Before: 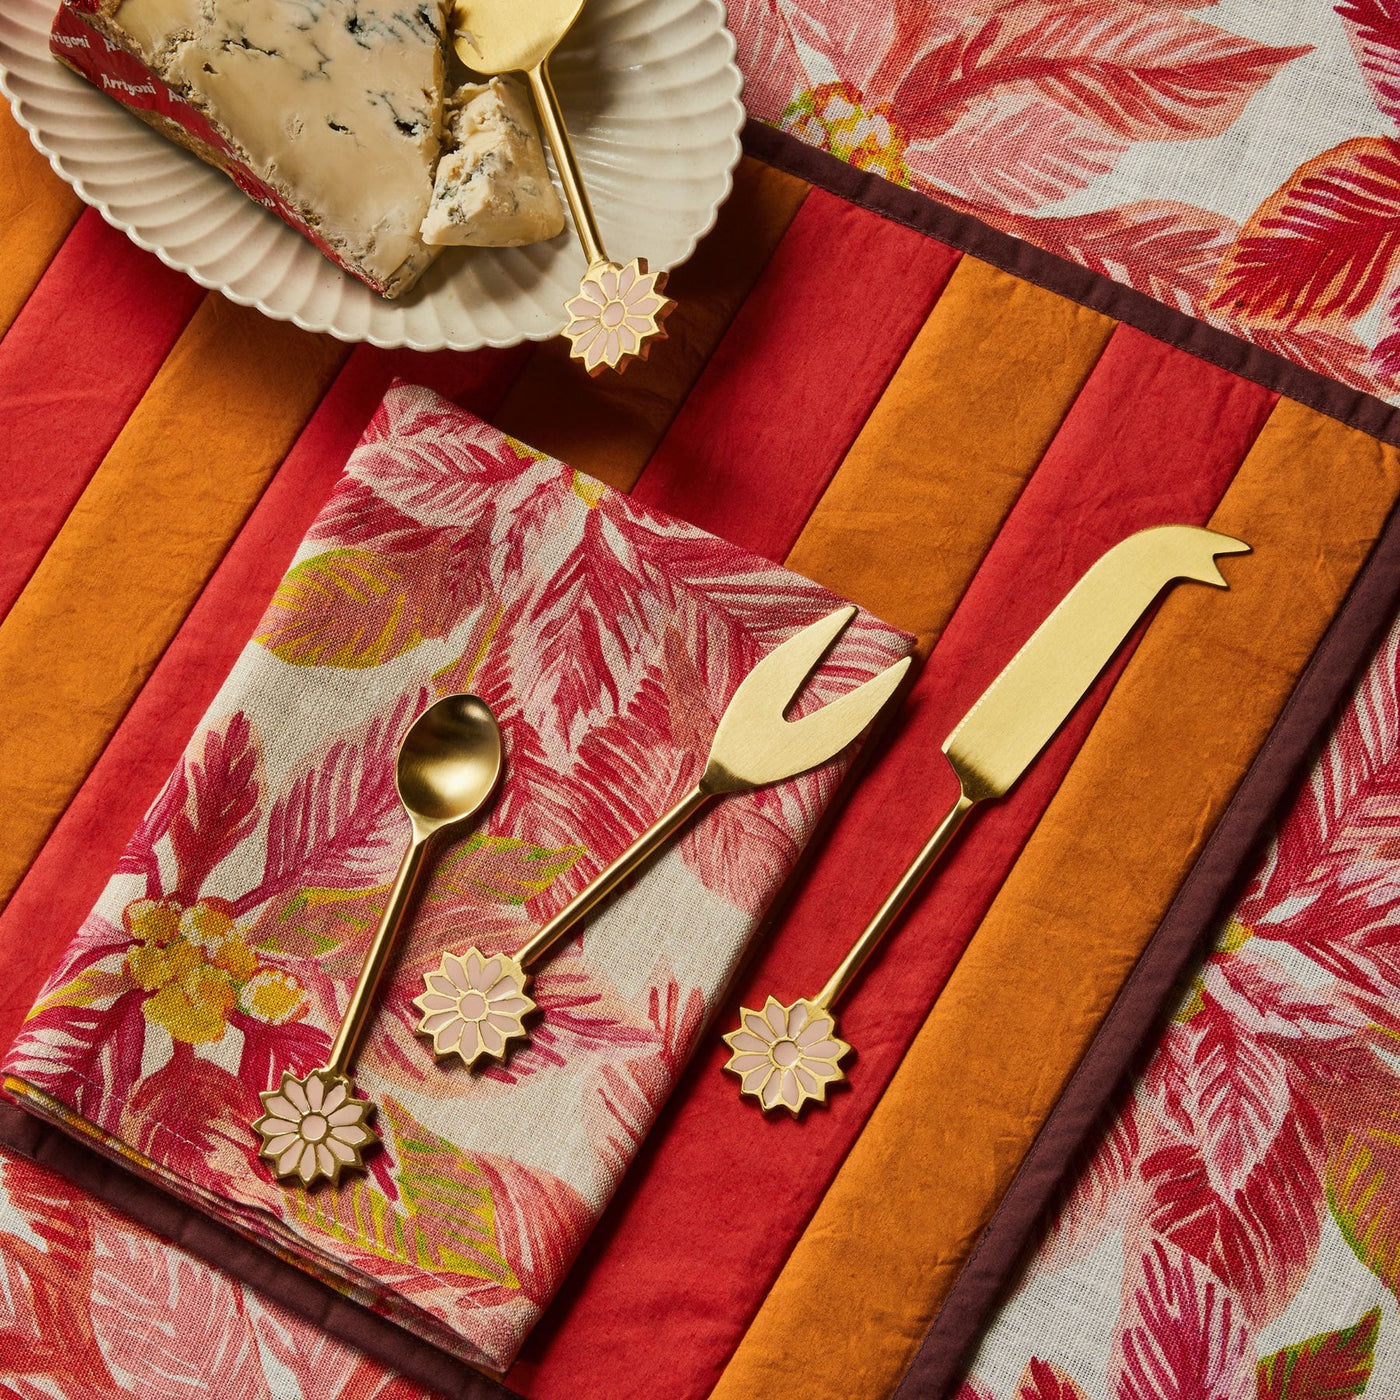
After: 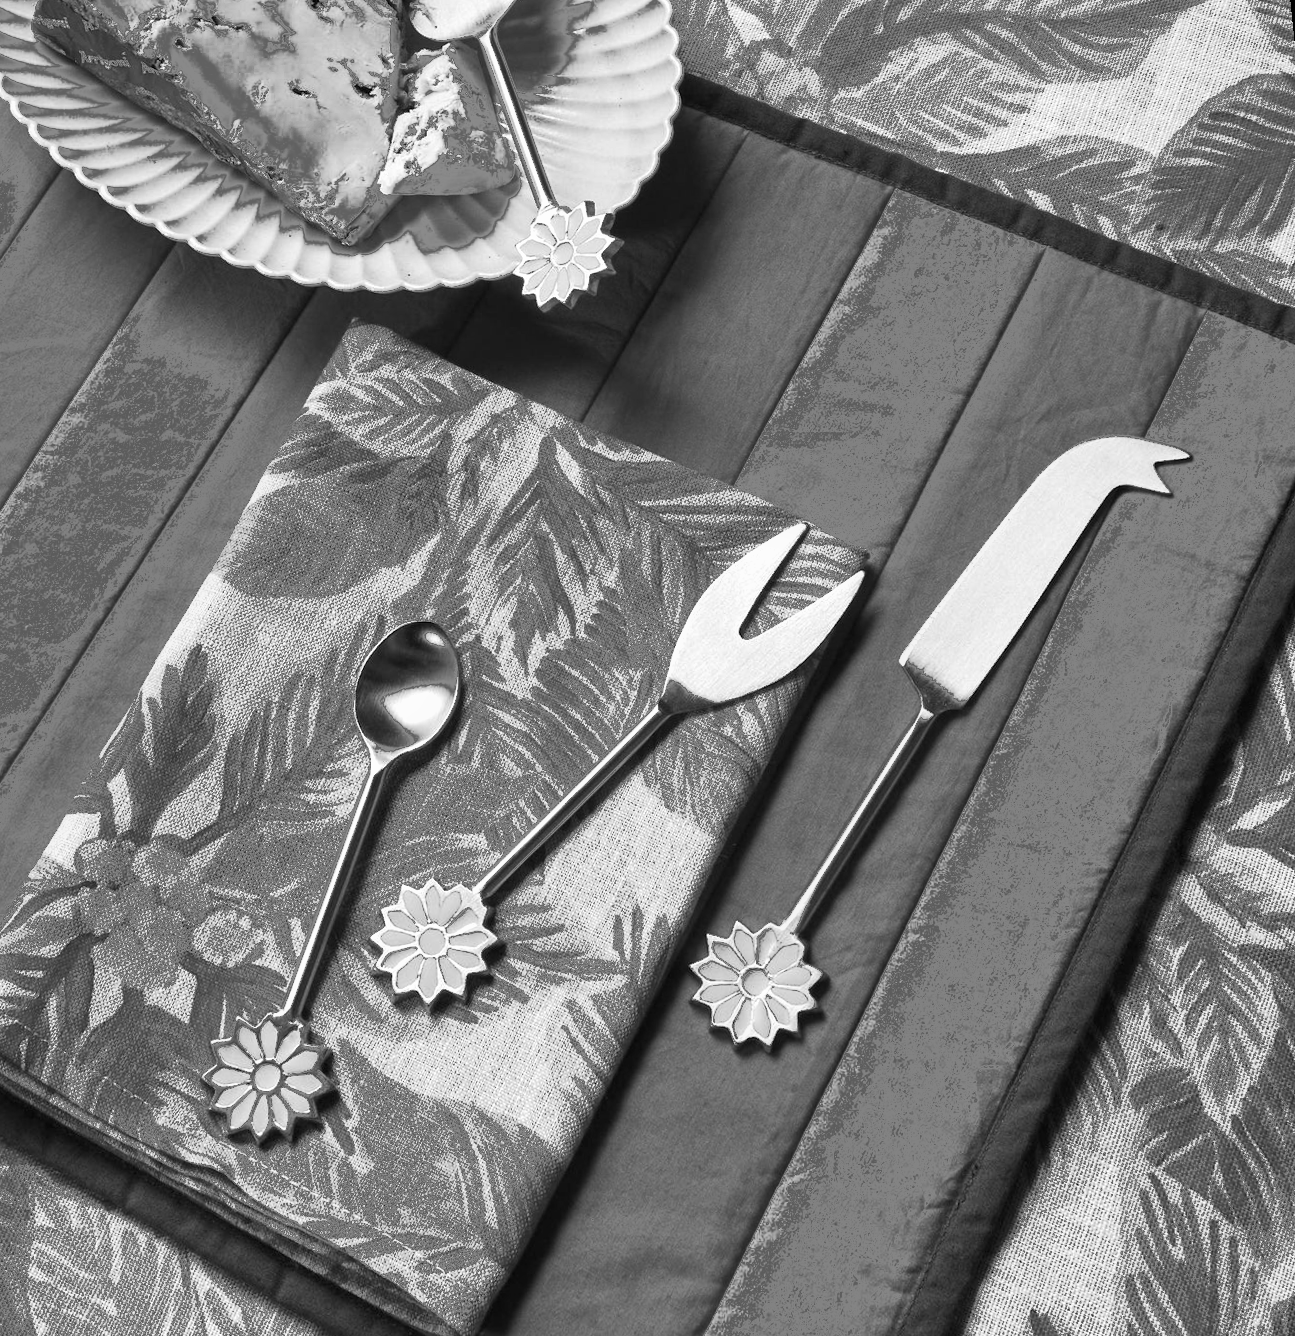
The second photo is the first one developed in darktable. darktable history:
exposure: black level correction 0, exposure 0.5 EV, compensate exposure bias true, compensate highlight preservation false
fill light: exposure -0.73 EV, center 0.69, width 2.2
rotate and perspective: rotation -1.68°, lens shift (vertical) -0.146, crop left 0.049, crop right 0.912, crop top 0.032, crop bottom 0.96
monochrome: a 16.06, b 15.48, size 1
